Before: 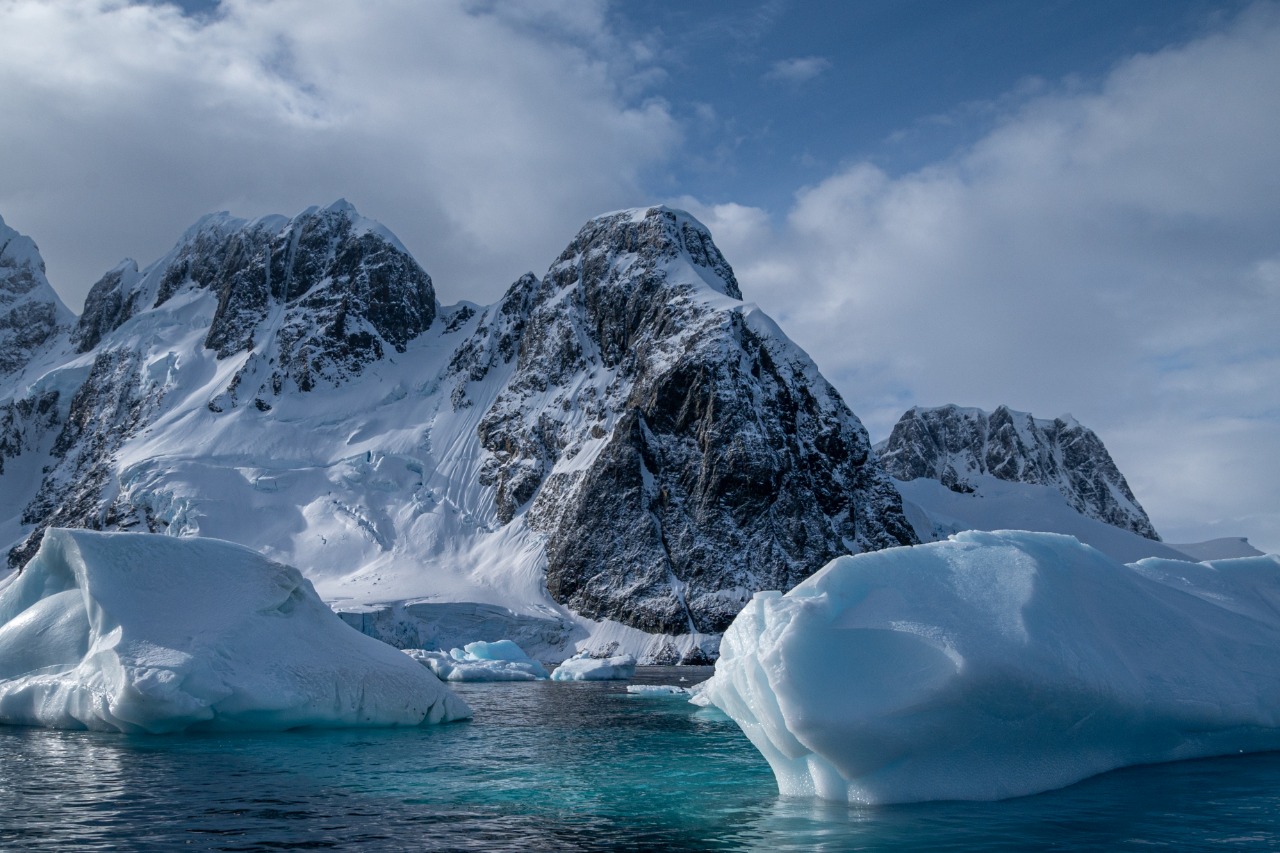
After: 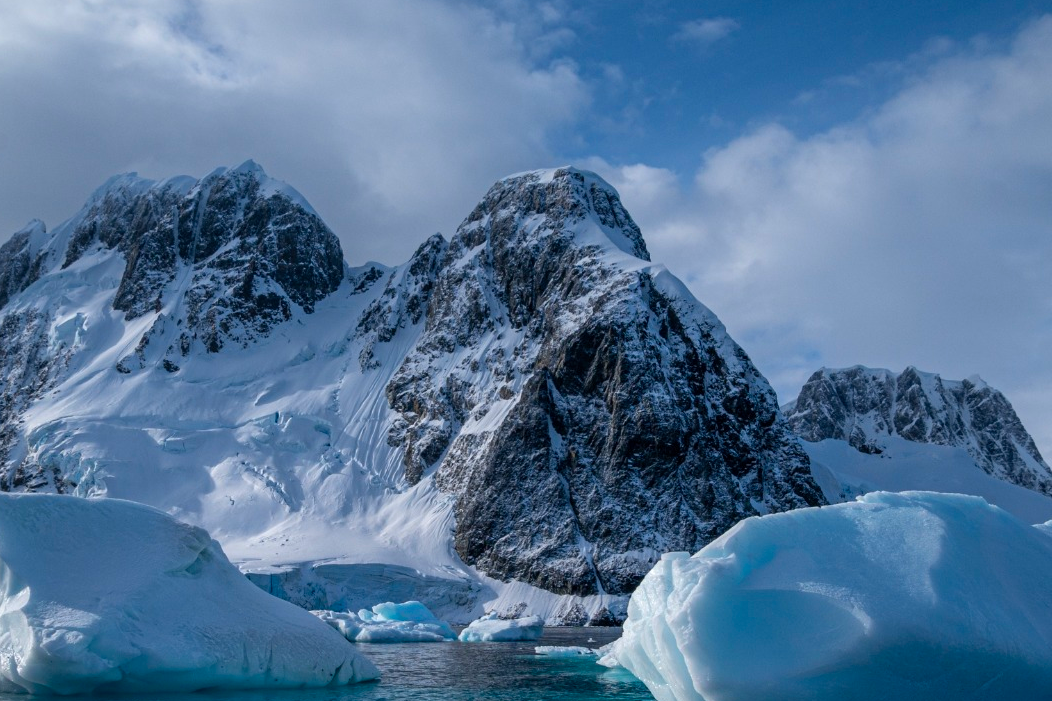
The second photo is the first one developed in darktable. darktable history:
crop and rotate: left 7.196%, top 4.574%, right 10.605%, bottom 13.178%
color balance rgb: perceptual saturation grading › global saturation 25%, global vibrance 20%
